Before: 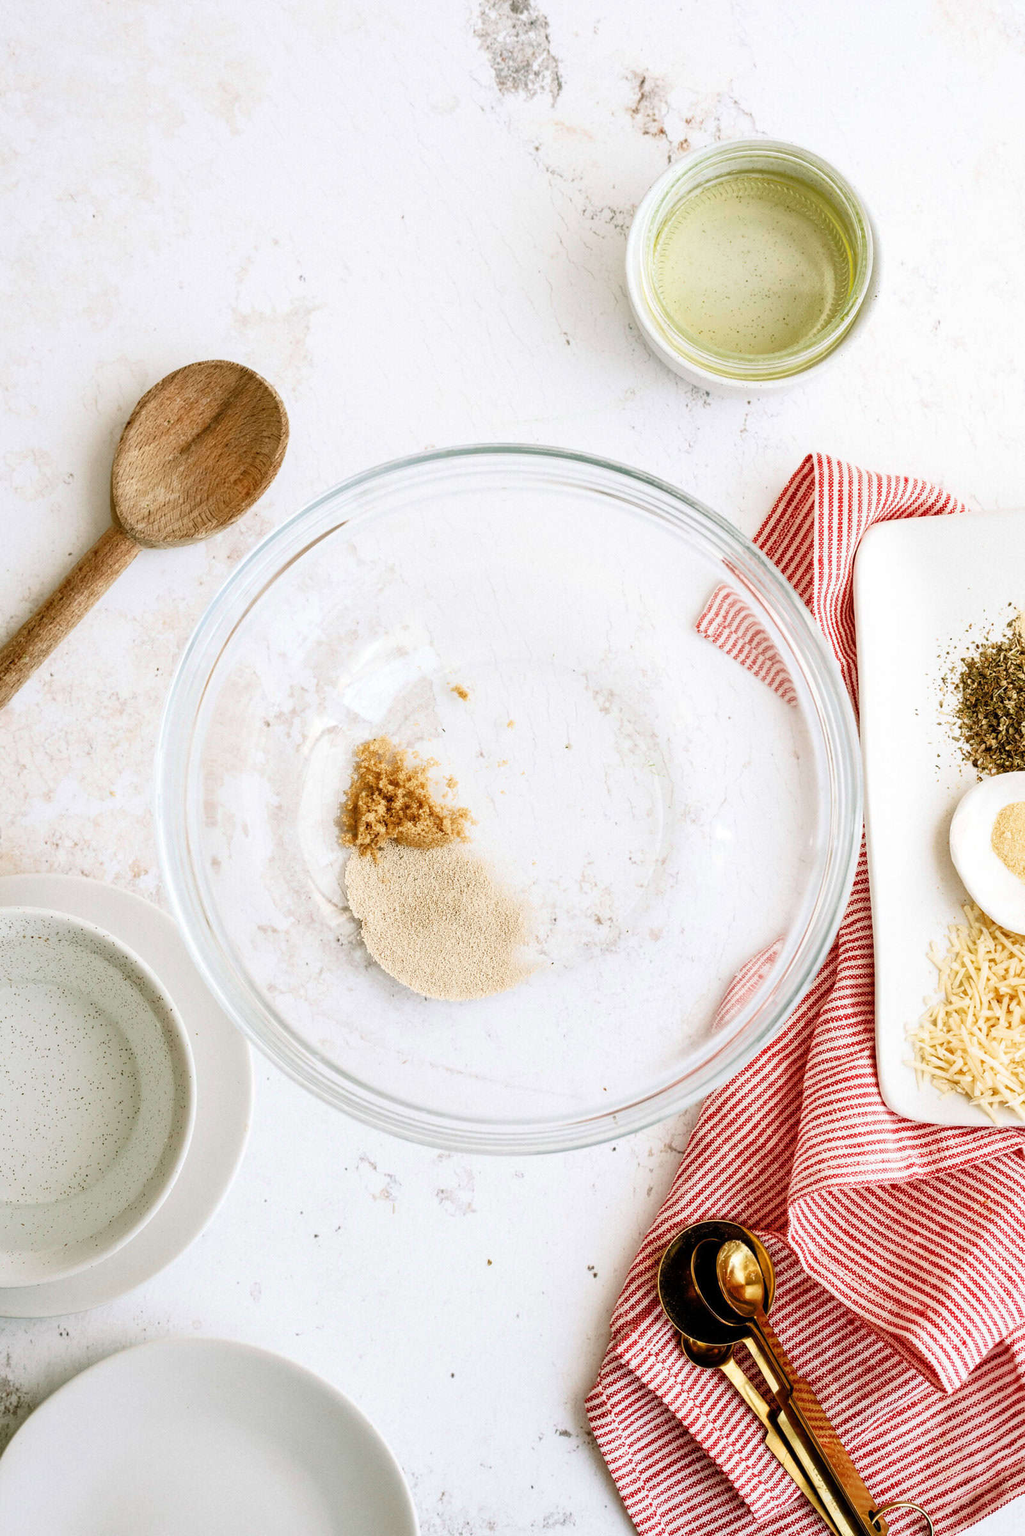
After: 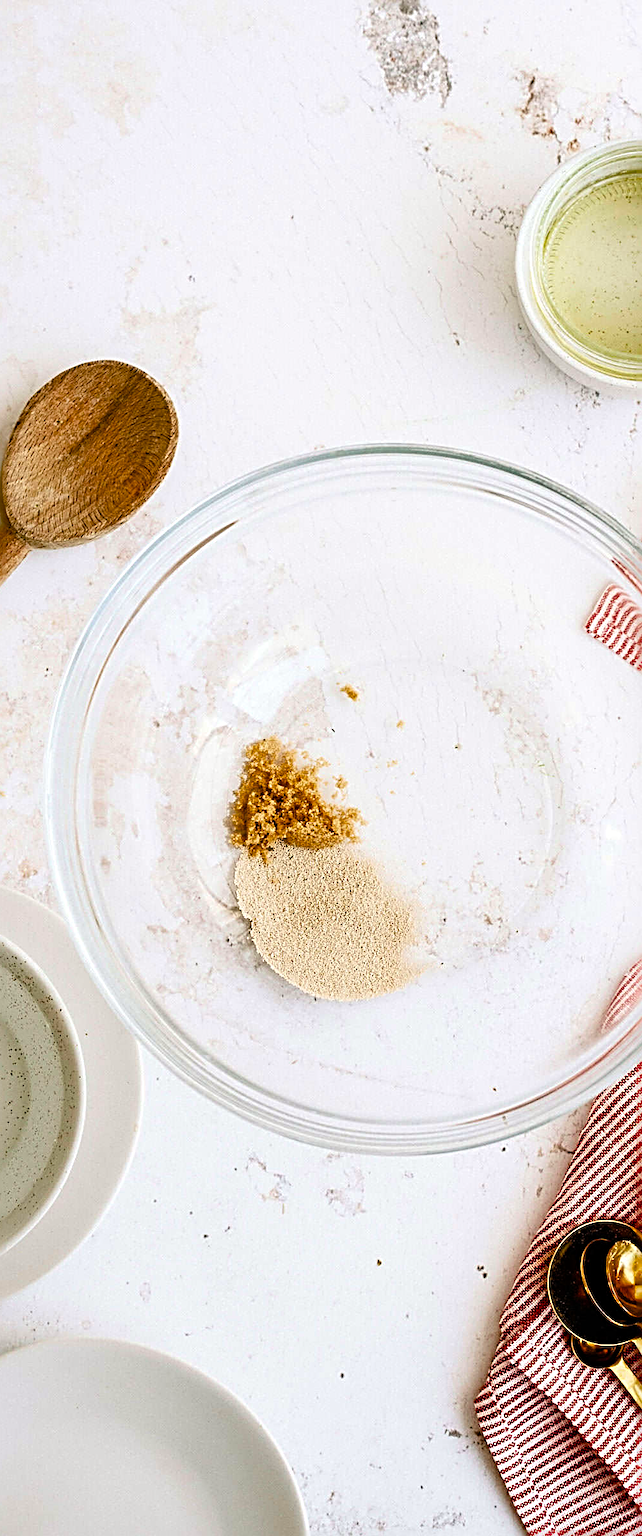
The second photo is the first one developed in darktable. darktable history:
sharpen: radius 3.654, amount 0.941
color balance rgb: shadows lift › luminance -9.119%, power › chroma 0.313%, power › hue 23.33°, perceptual saturation grading › global saturation 19.509%, saturation formula JzAzBz (2021)
crop: left 10.858%, right 26.42%
